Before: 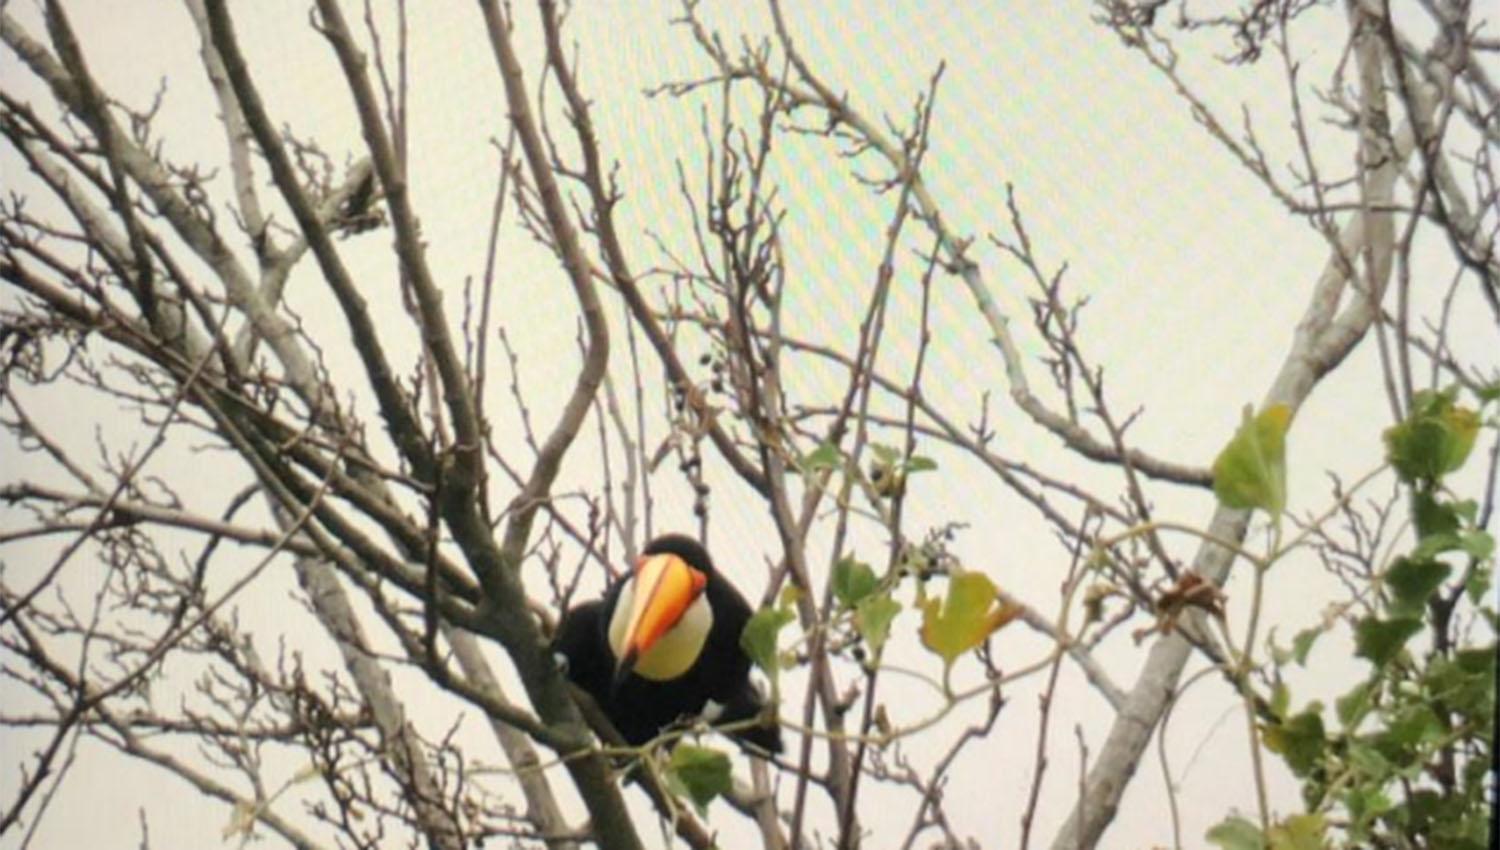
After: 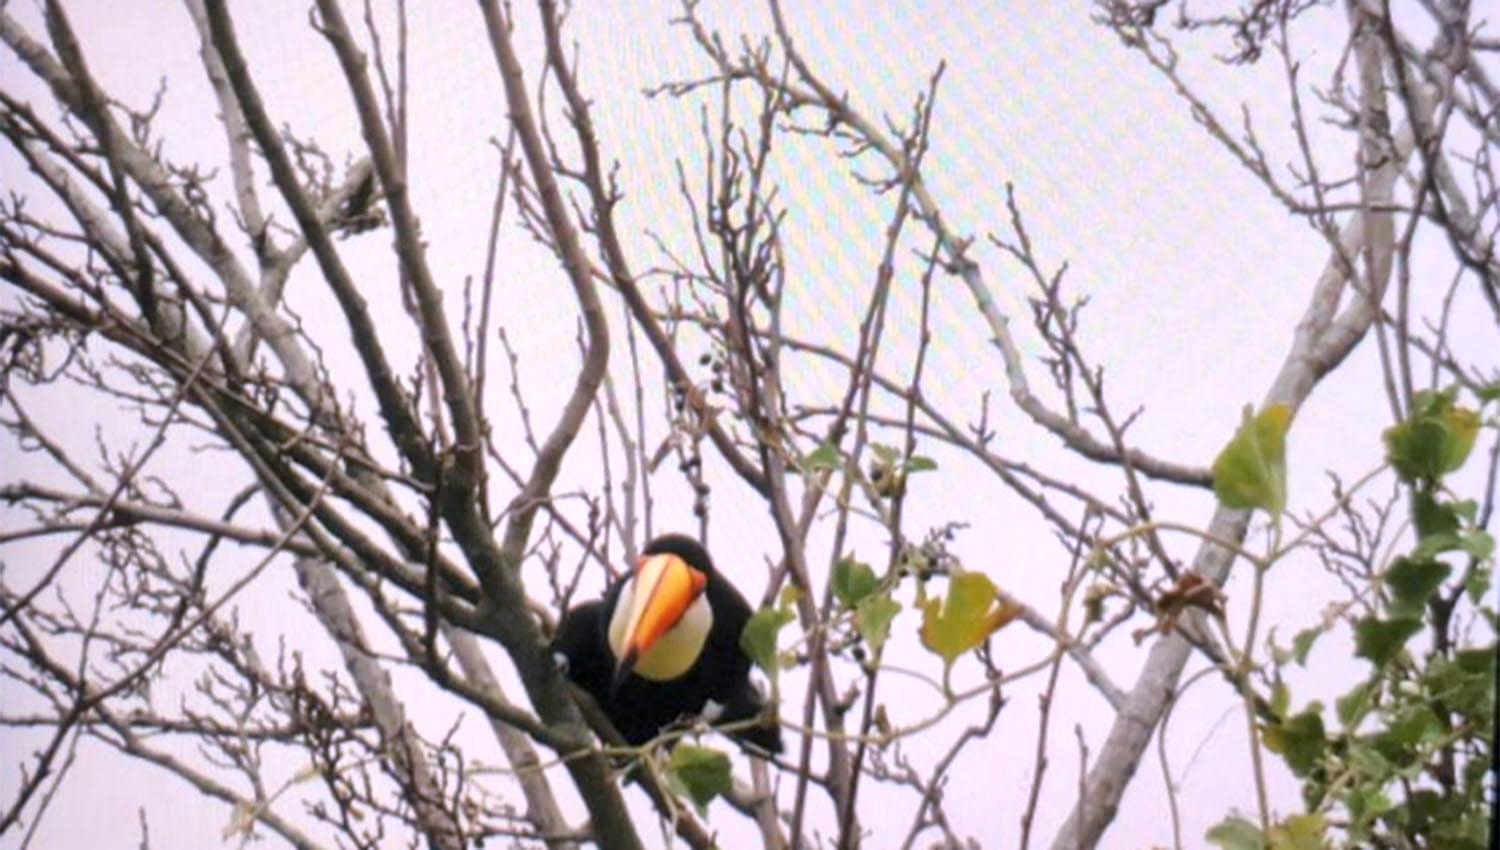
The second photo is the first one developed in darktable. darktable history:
local contrast: mode bilateral grid, contrast 20, coarseness 50, detail 132%, midtone range 0.2
white balance: red 1.042, blue 1.17
